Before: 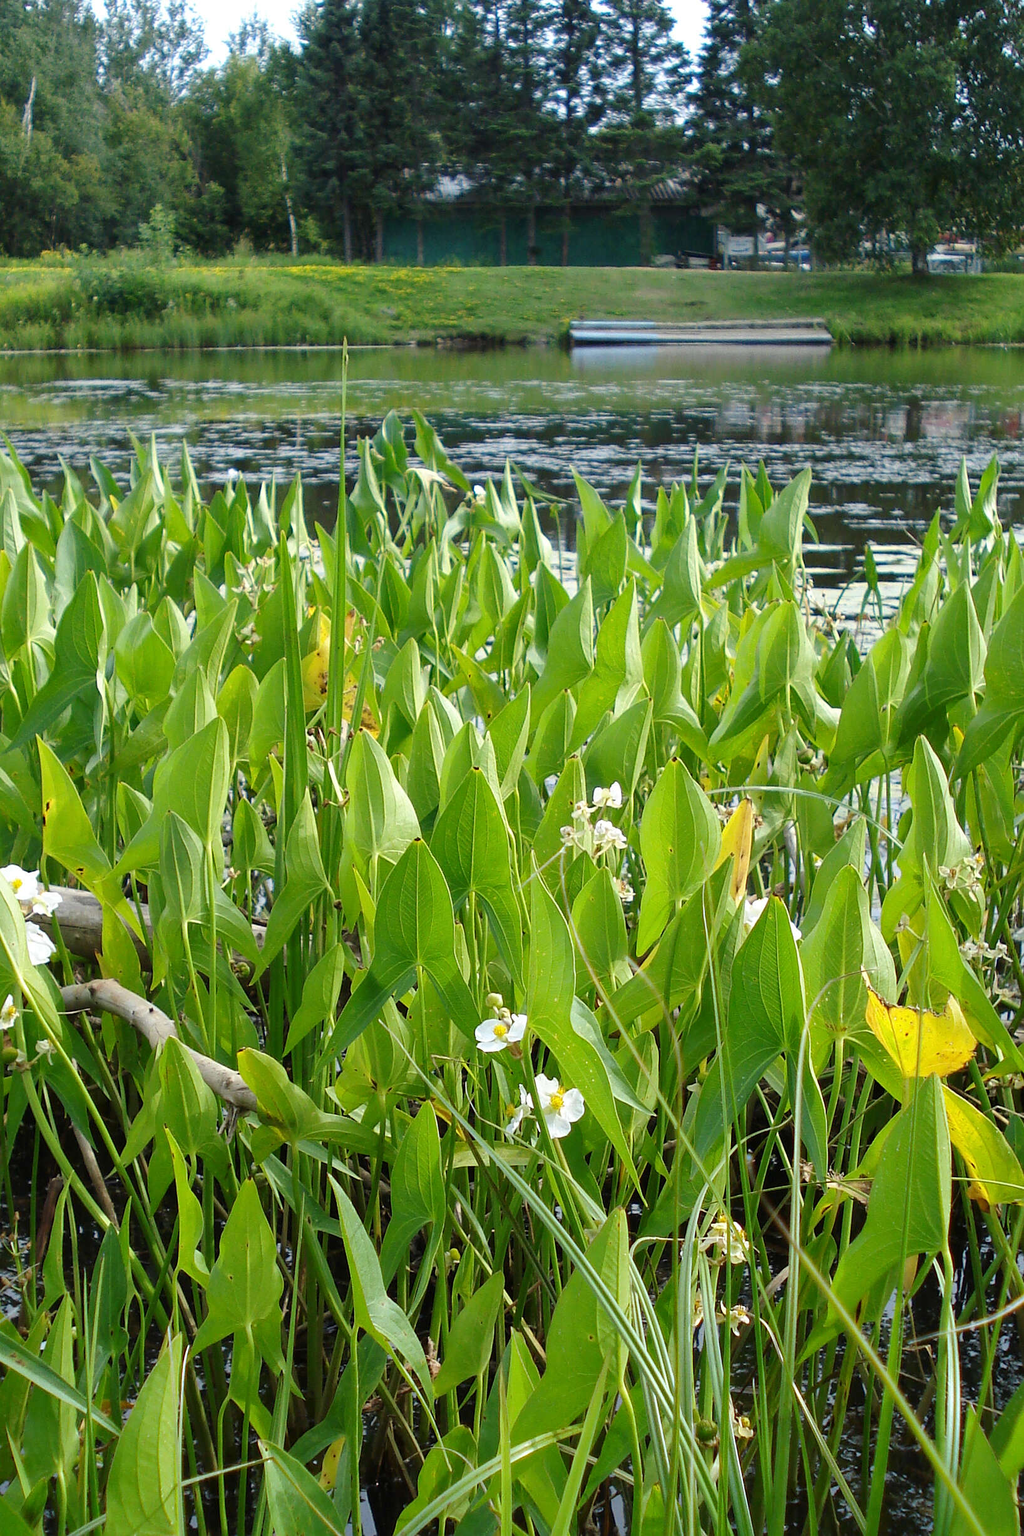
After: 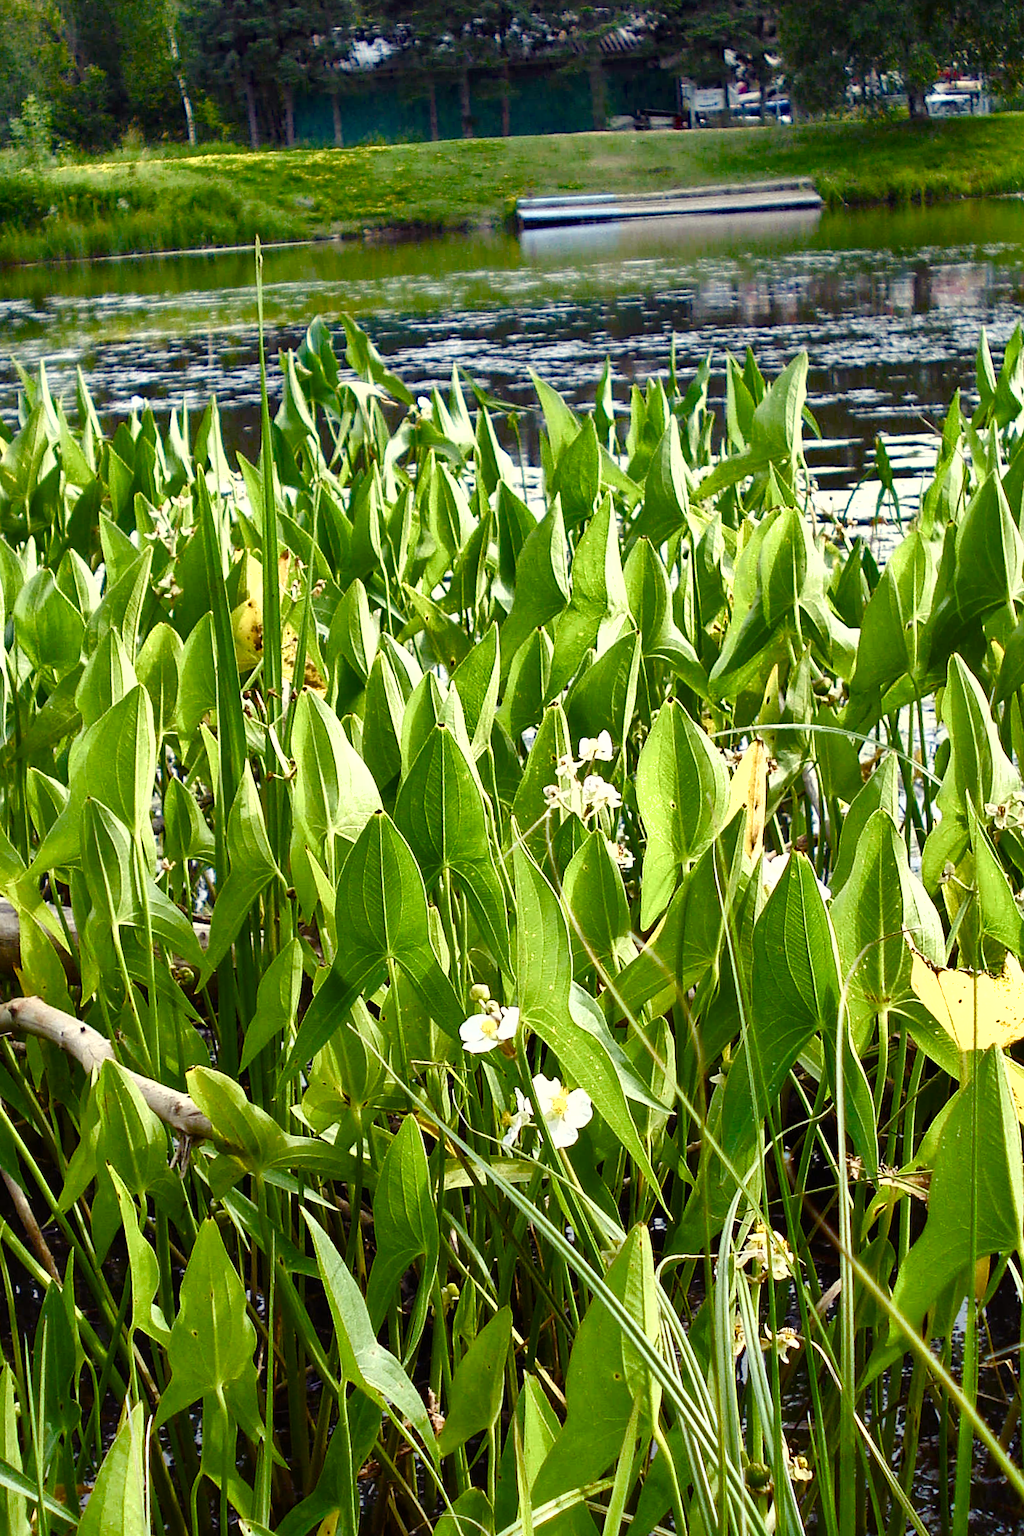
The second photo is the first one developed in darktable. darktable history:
shadows and highlights: shadows 24.4, highlights -76.57, soften with gaussian
color balance rgb: shadows lift › luminance 0.343%, shadows lift › chroma 6.918%, shadows lift › hue 300.83°, highlights gain › chroma 3.022%, highlights gain › hue 77.21°, perceptual saturation grading › global saturation 0.898%, perceptual saturation grading › highlights -29.166%, perceptual saturation grading › mid-tones 29.534%, perceptual saturation grading › shadows 59.88%, perceptual brilliance grading › highlights 11.397%, global vibrance 9.333%, contrast 14.625%, saturation formula JzAzBz (2021)
crop and rotate: angle 3.69°, left 5.601%, top 5.721%
